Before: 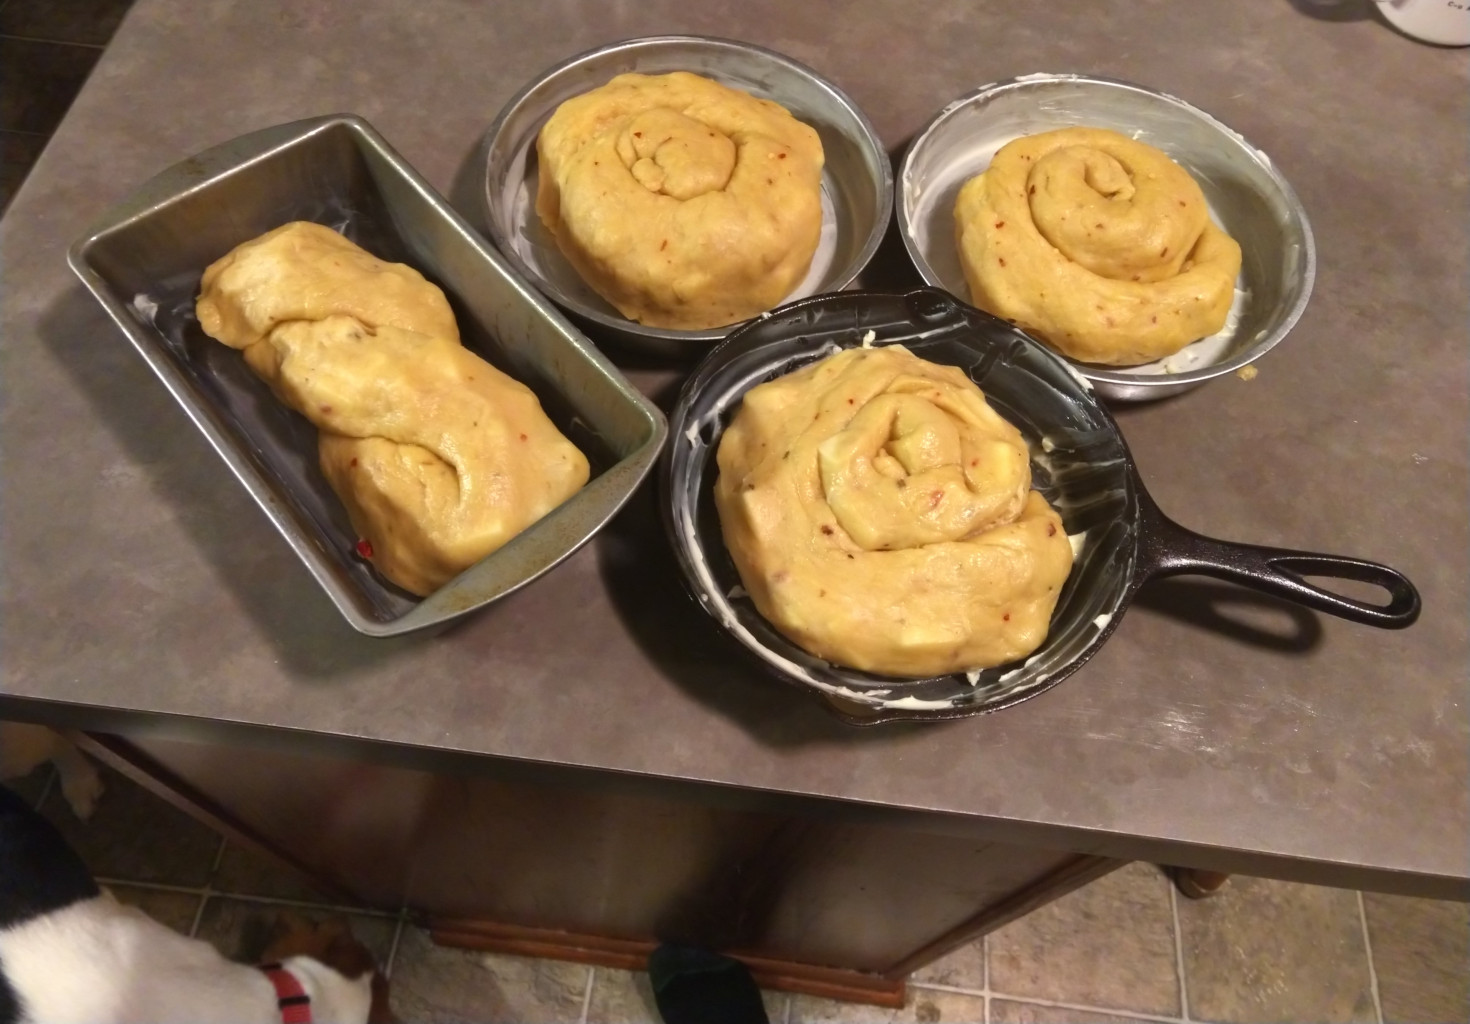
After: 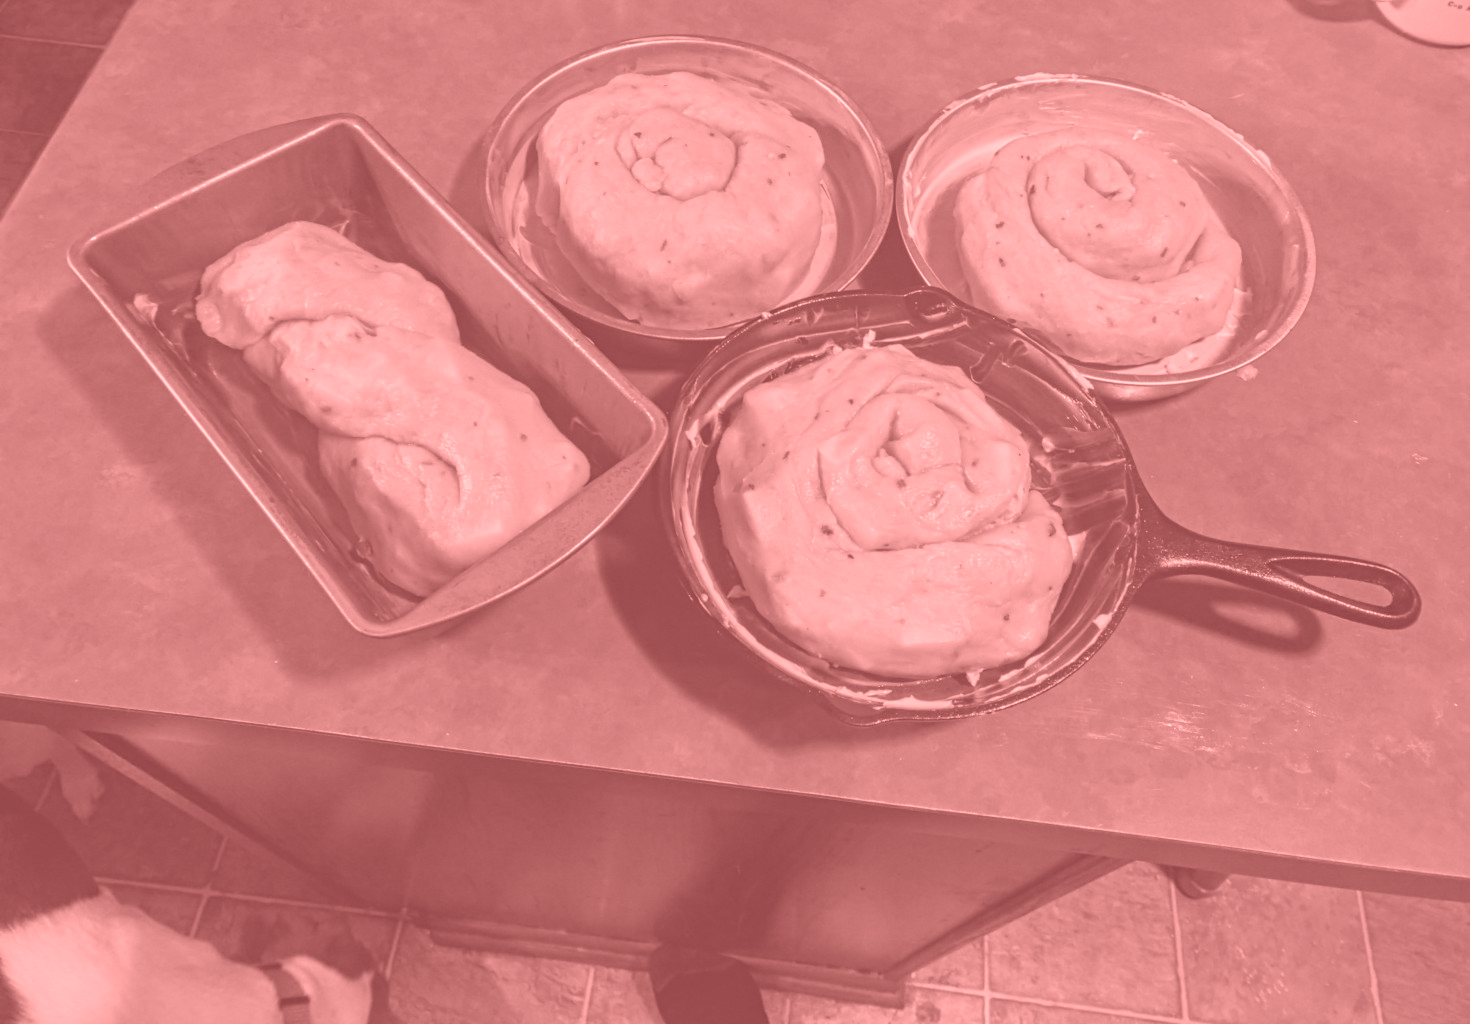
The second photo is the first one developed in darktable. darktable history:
local contrast: on, module defaults
exposure: exposure -0.21 EV, compensate highlight preservation false
colorize: saturation 51%, source mix 50.67%, lightness 50.67%
contrast equalizer: y [[0.5, 0.5, 0.5, 0.539, 0.64, 0.611], [0.5 ×6], [0.5 ×6], [0 ×6], [0 ×6]]
